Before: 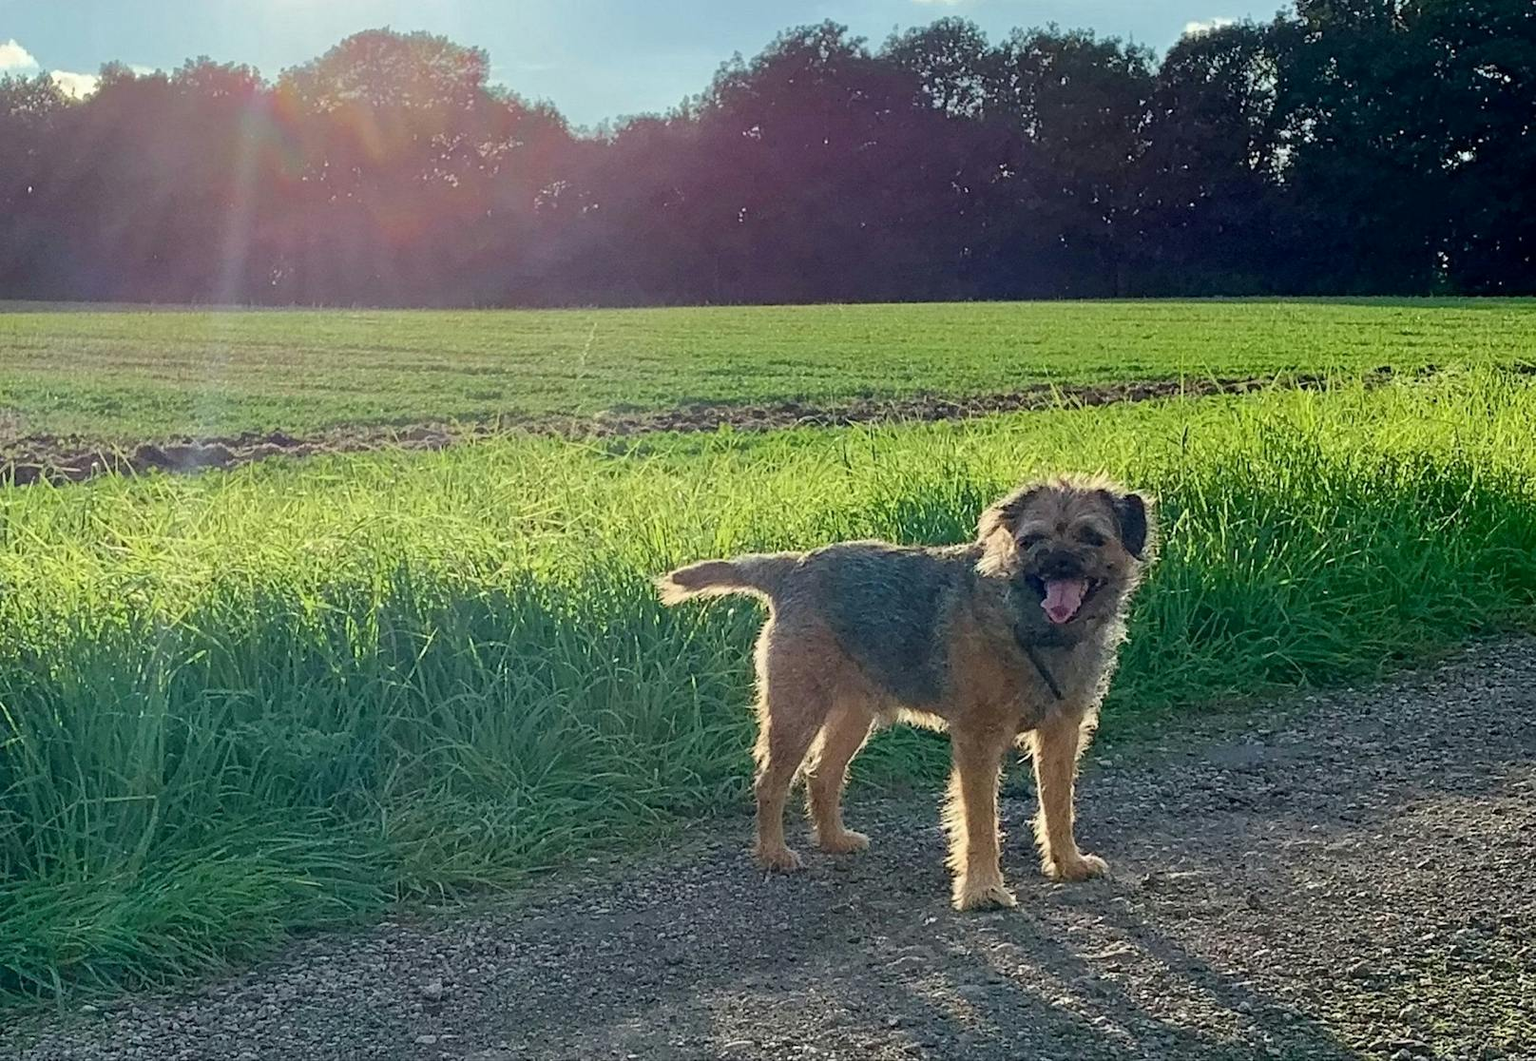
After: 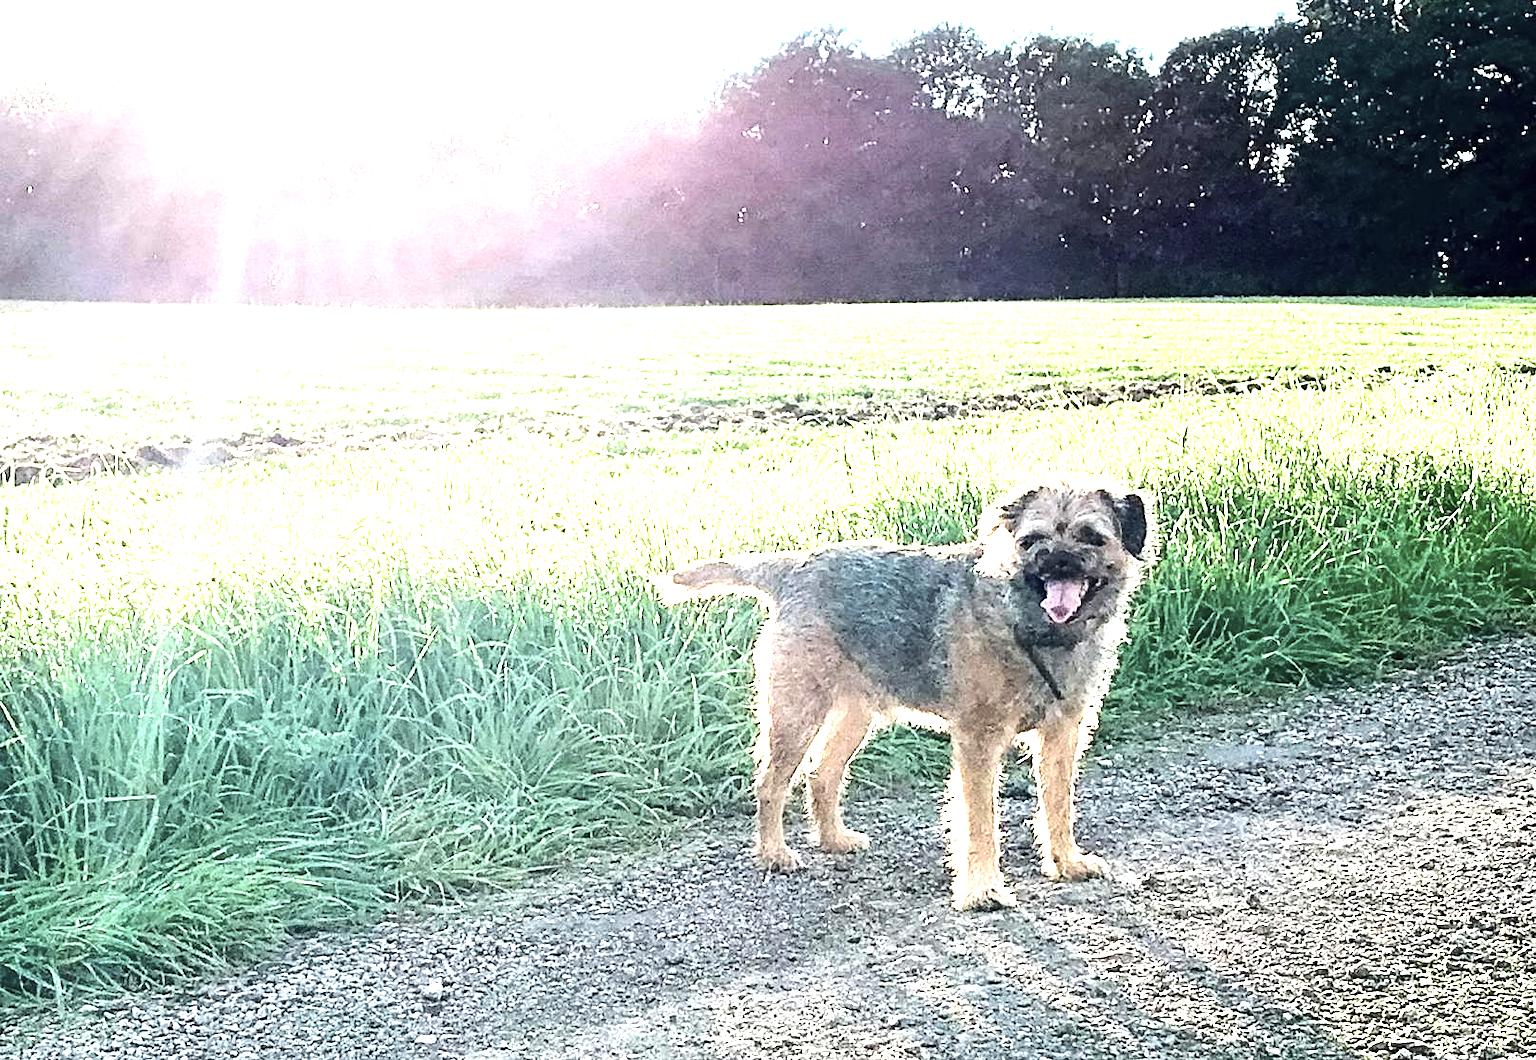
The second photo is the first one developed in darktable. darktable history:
tone equalizer: -8 EV -1.06 EV, -7 EV -0.996 EV, -6 EV -0.866 EV, -5 EV -0.544 EV, -3 EV 0.595 EV, -2 EV 0.848 EV, -1 EV 1.01 EV, +0 EV 1.08 EV, edges refinement/feathering 500, mask exposure compensation -1.57 EV, preserve details no
contrast brightness saturation: contrast 0.098, saturation -0.371
exposure: black level correction 0, exposure 1.739 EV, compensate highlight preservation false
